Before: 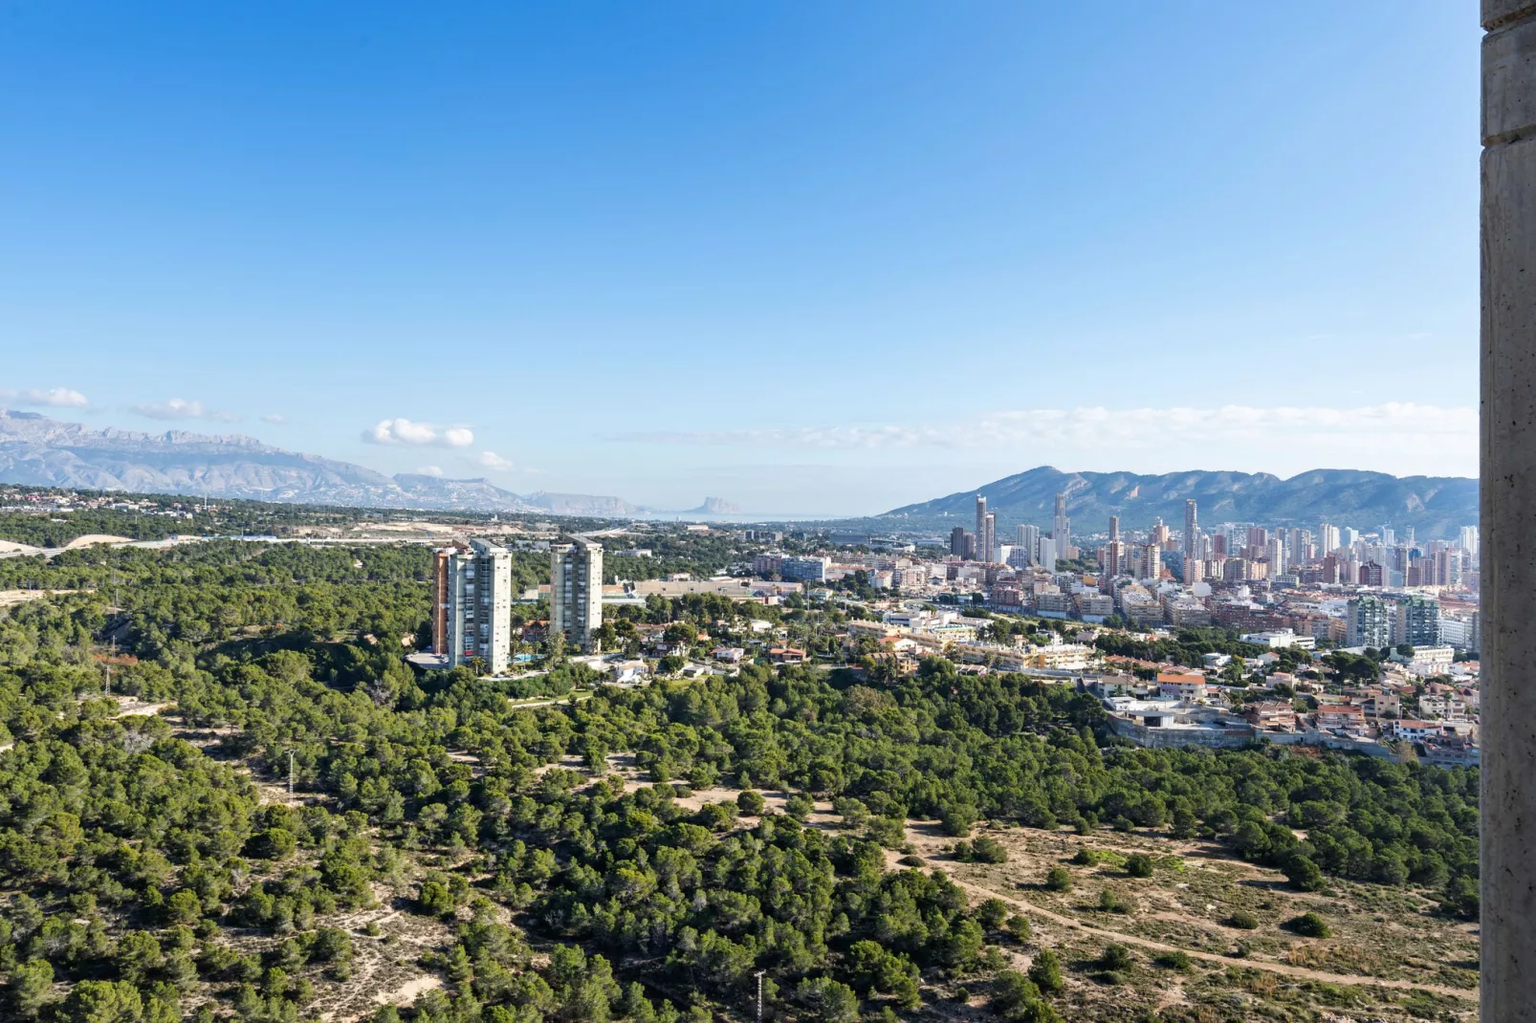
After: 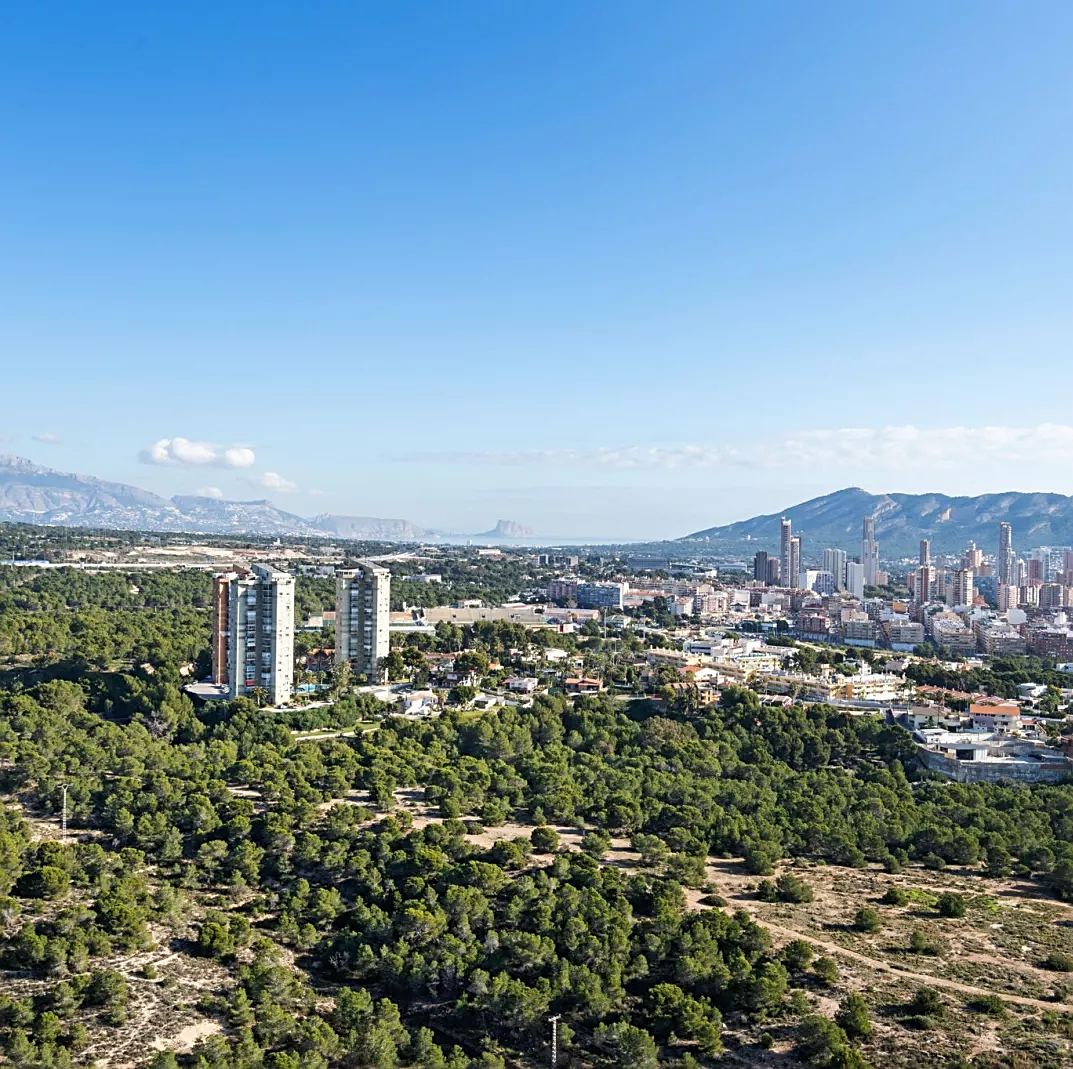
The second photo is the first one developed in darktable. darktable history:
sharpen: on, module defaults
crop and rotate: left 15.006%, right 18.135%
